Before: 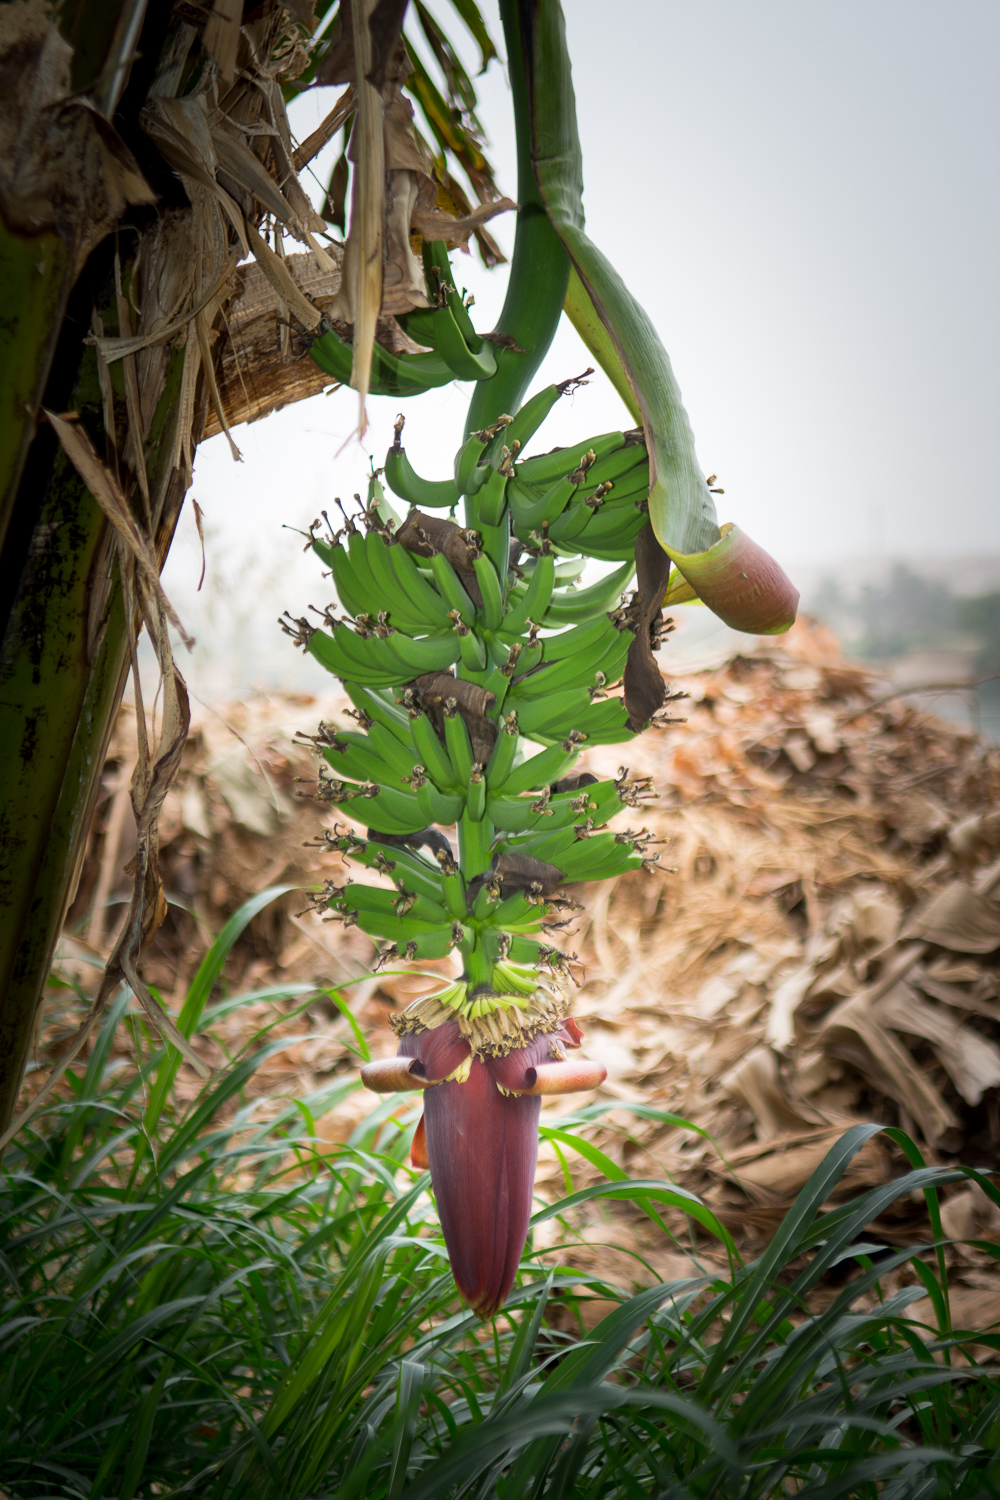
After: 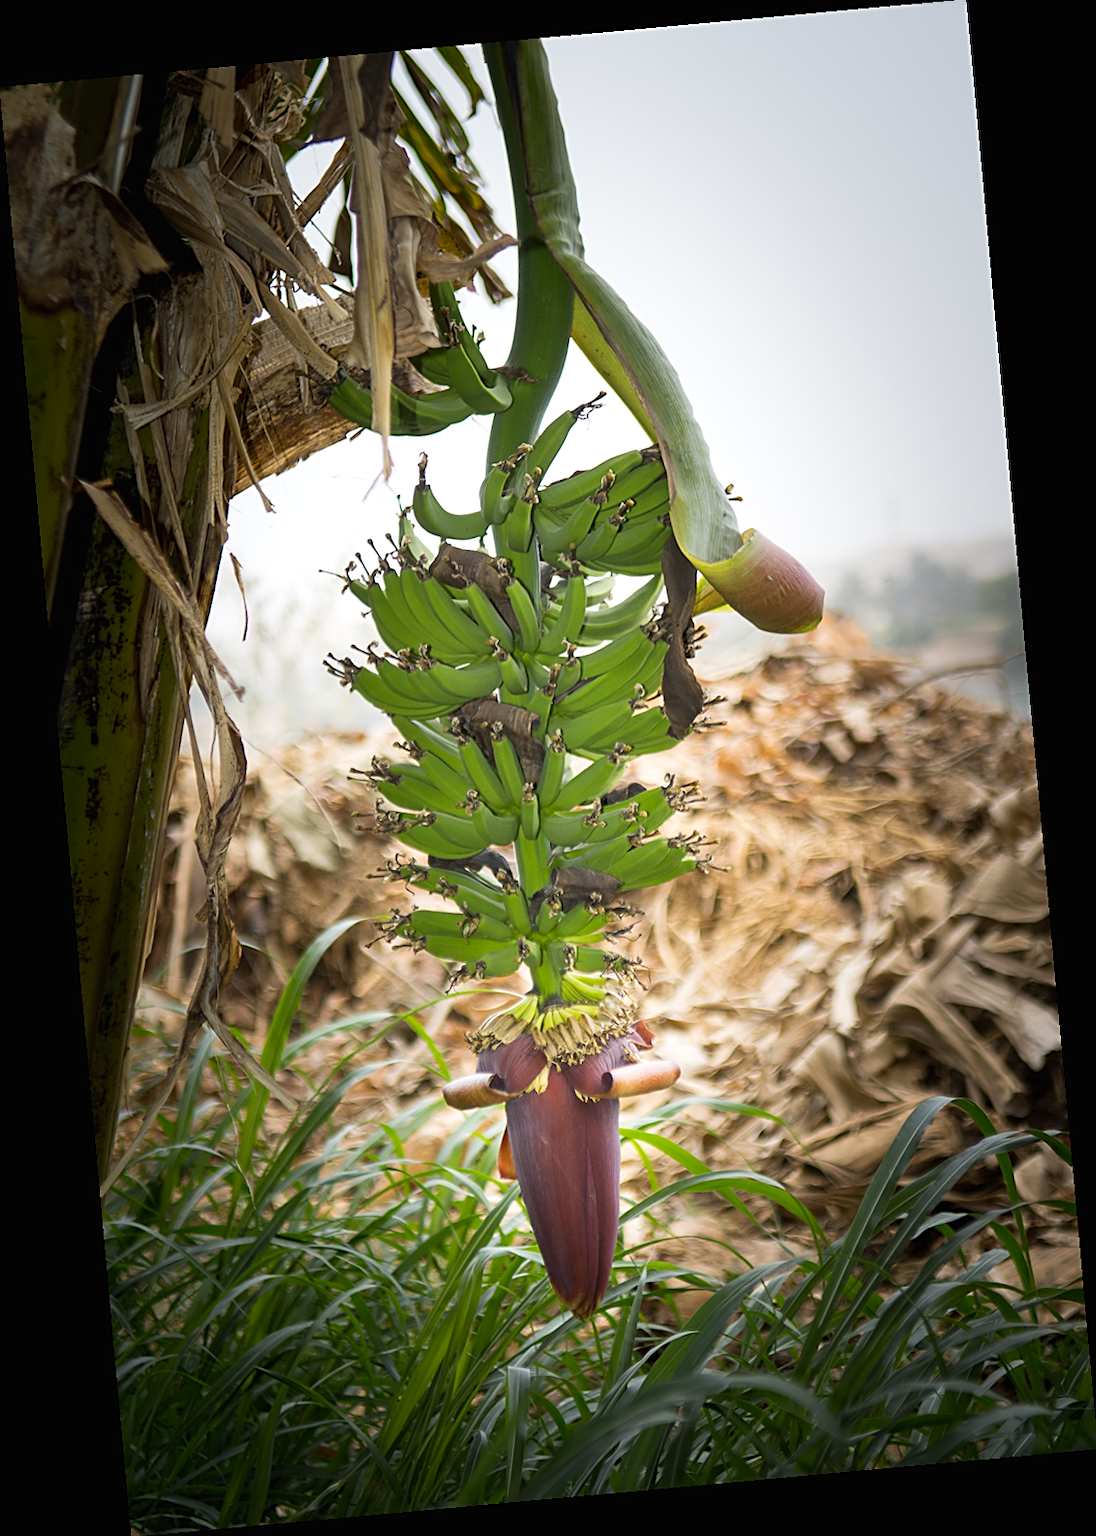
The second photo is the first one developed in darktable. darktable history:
color contrast: green-magenta contrast 0.8, blue-yellow contrast 1.1, unbound 0
sharpen: on, module defaults
exposure: black level correction -0.001, exposure 0.08 EV, compensate highlight preservation false
rotate and perspective: rotation -5.2°, automatic cropping off
